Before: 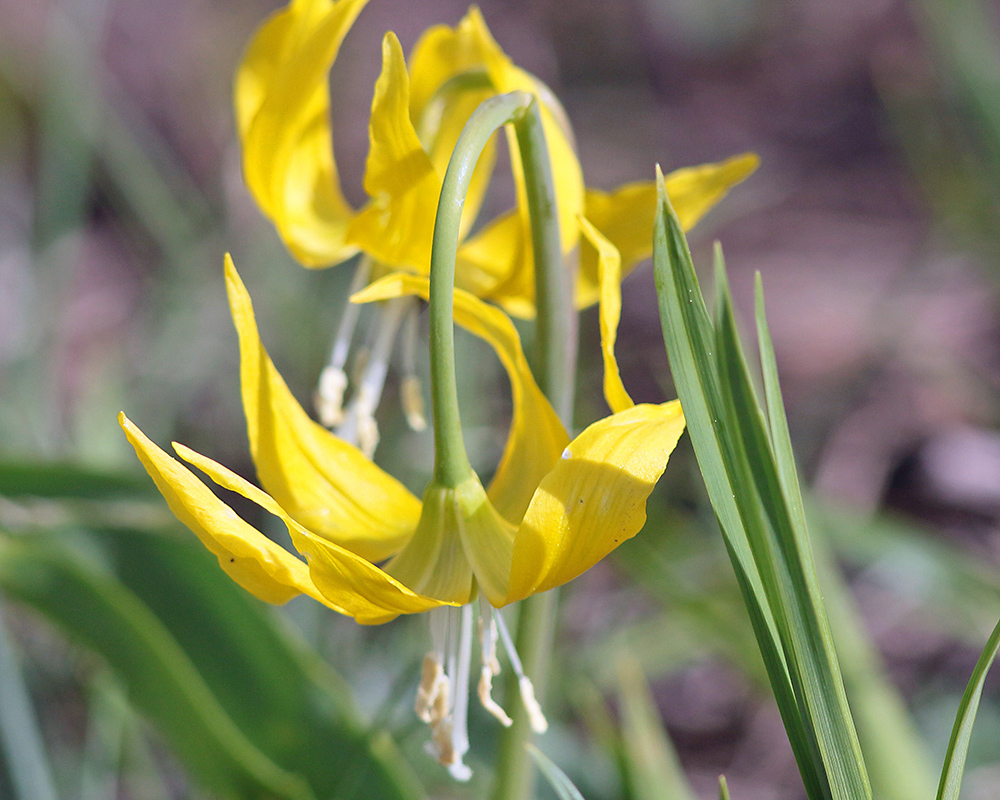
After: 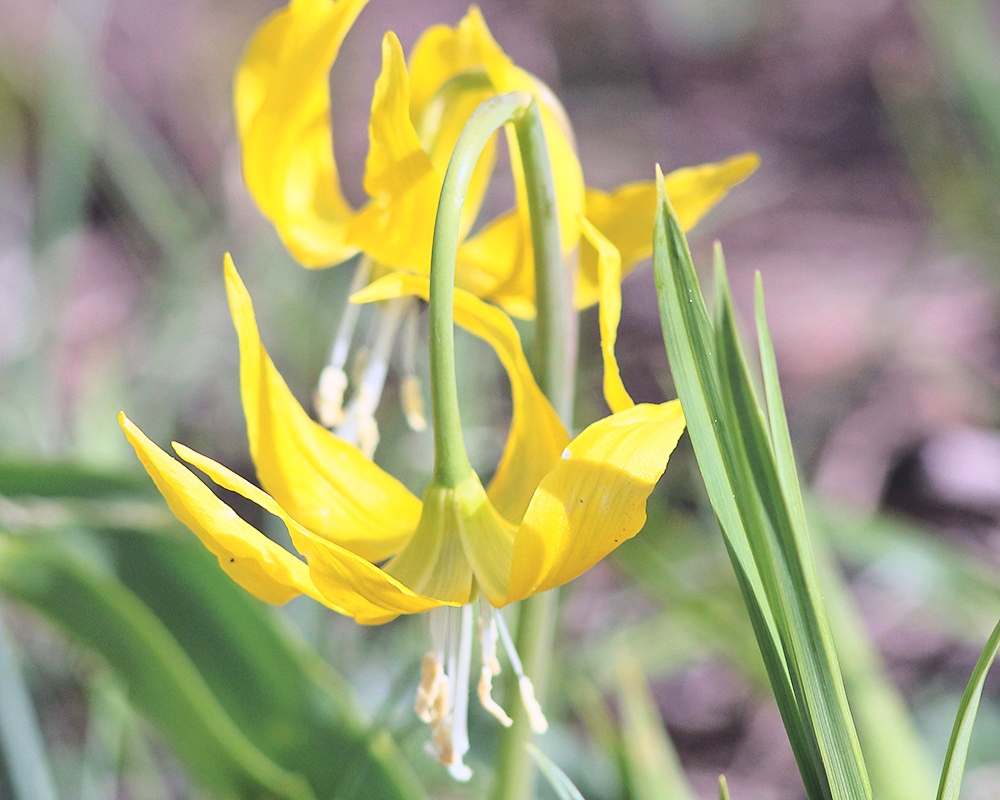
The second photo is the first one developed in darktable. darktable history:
base curve: curves: ch0 [(0, 0) (0.028, 0.03) (0.121, 0.232) (0.46, 0.748) (0.859, 0.968) (1, 1)]
exposure: black level correction -0.015, exposure -0.526 EV, compensate exposure bias true, compensate highlight preservation false
